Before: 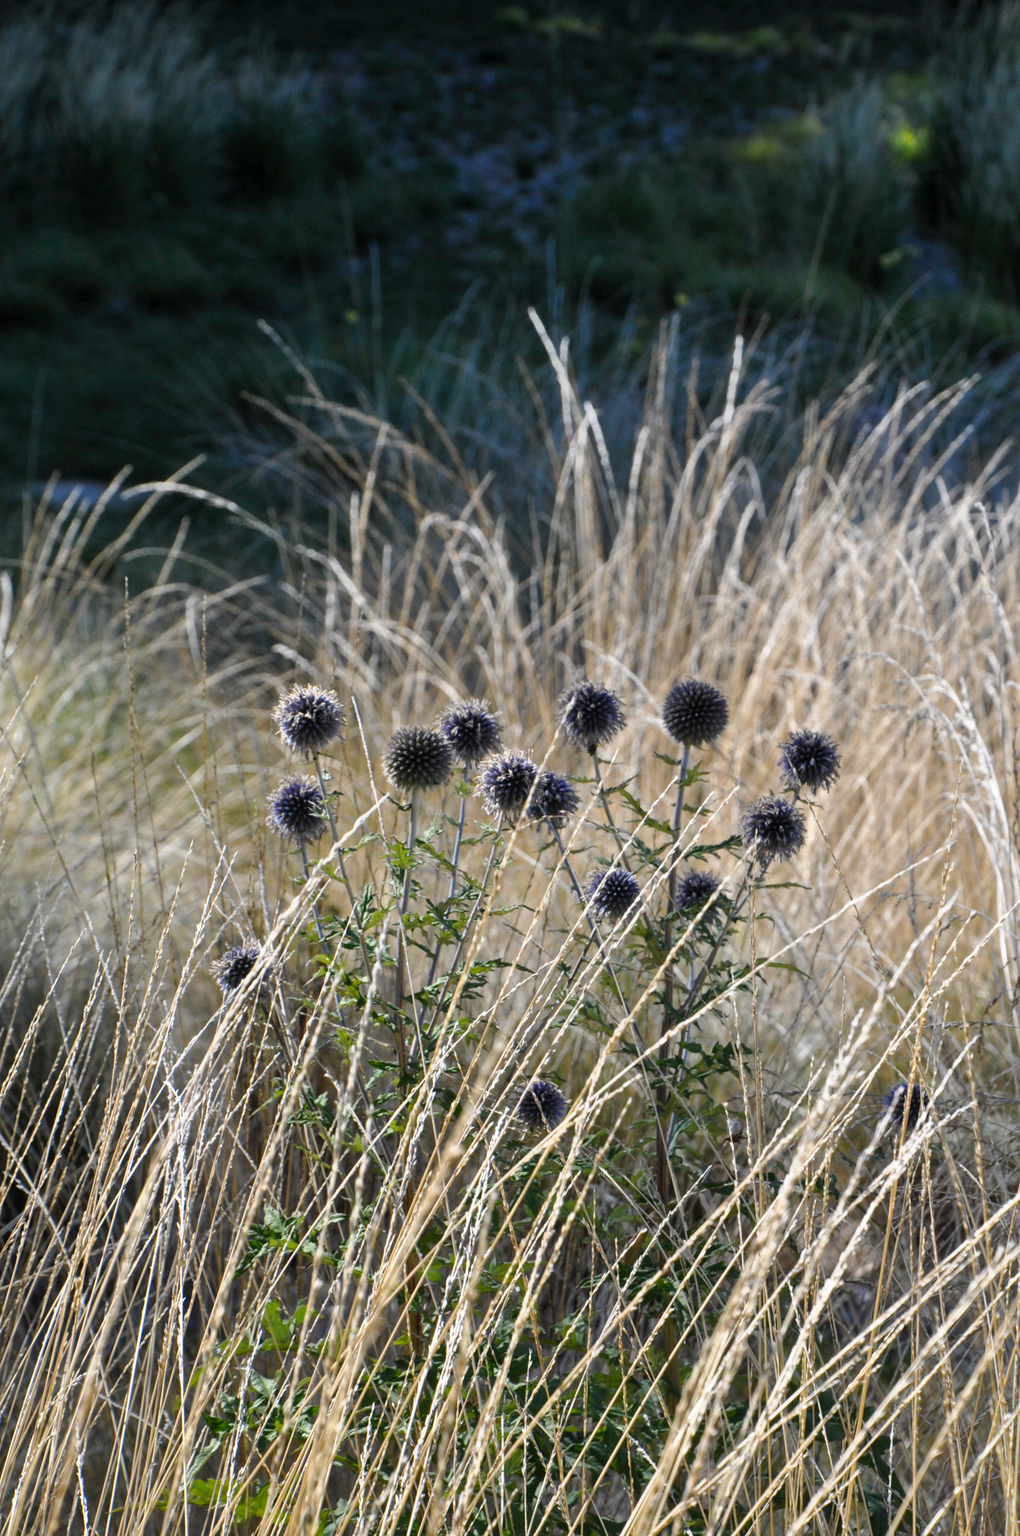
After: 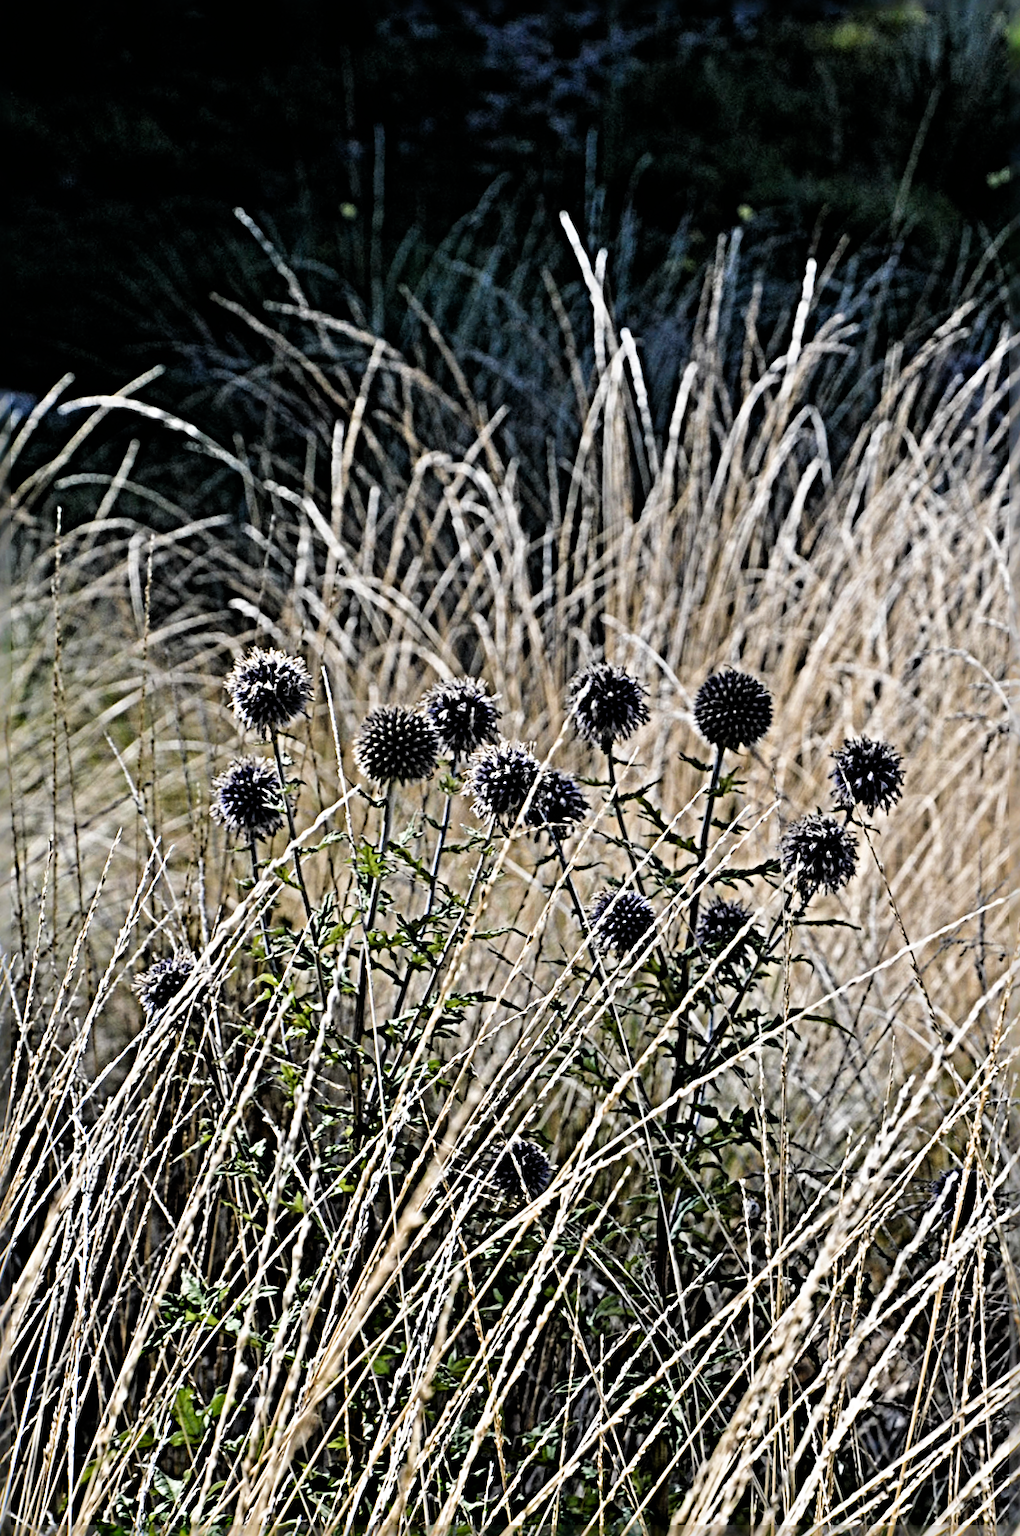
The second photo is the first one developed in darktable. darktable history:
sharpen: radius 6.3, amount 1.8, threshold 0
filmic rgb: black relative exposure -5 EV, white relative exposure 3.5 EV, hardness 3.19, contrast 1.2, highlights saturation mix -30%
crop and rotate: angle -3.27°, left 5.211%, top 5.211%, right 4.607%, bottom 4.607%
